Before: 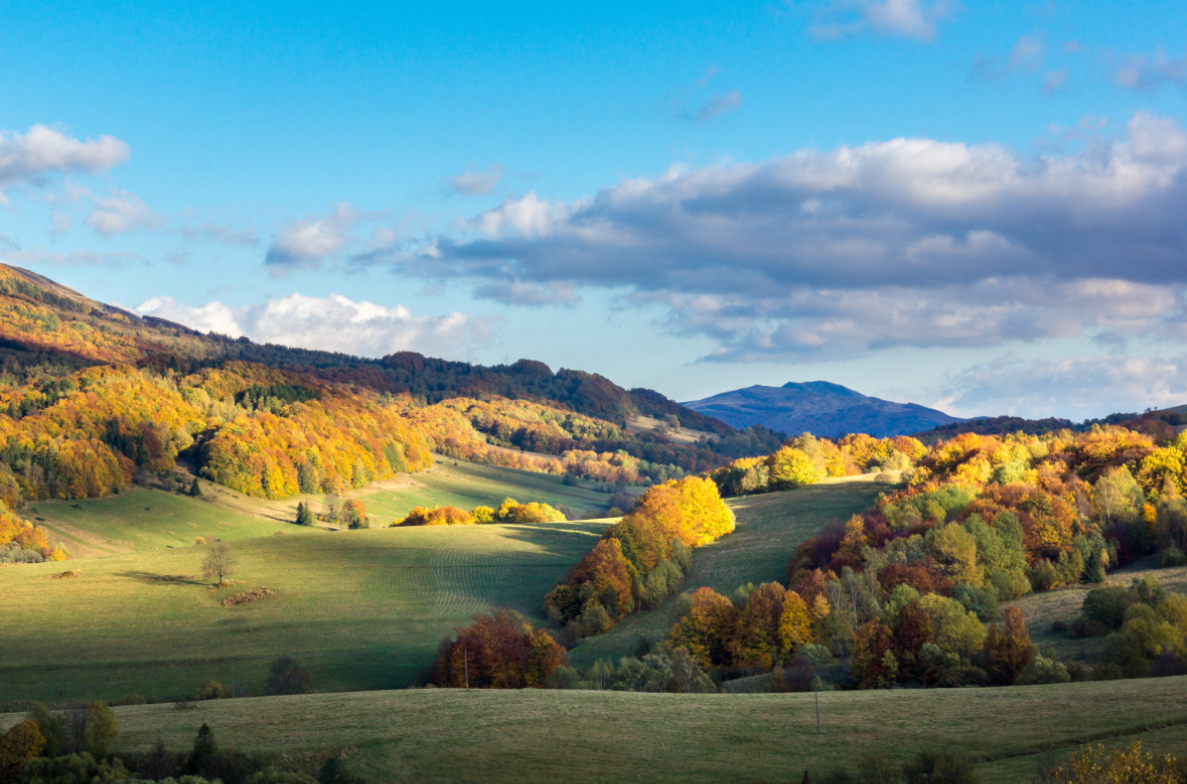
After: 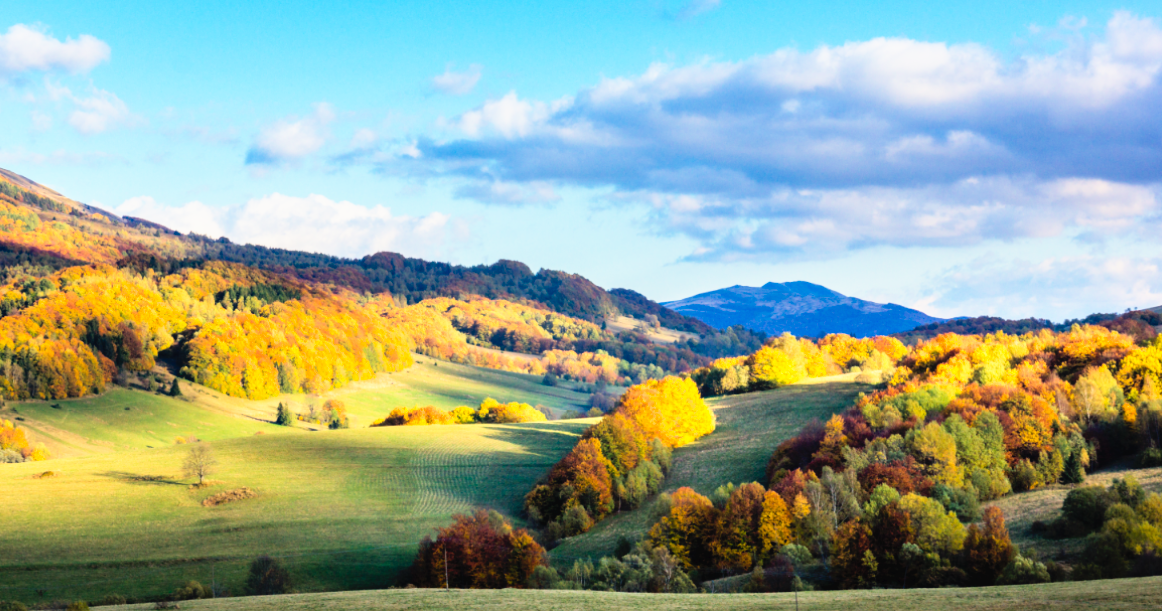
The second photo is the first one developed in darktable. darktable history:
exposure: black level correction 0, exposure 0.877 EV, compensate exposure bias true, compensate highlight preservation false
crop and rotate: left 1.814%, top 12.818%, right 0.25%, bottom 9.225%
filmic rgb: black relative exposure -7.65 EV, white relative exposure 4.56 EV, hardness 3.61, color science v6 (2022)
tone curve: curves: ch0 [(0, 0) (0.003, 0.023) (0.011, 0.024) (0.025, 0.028) (0.044, 0.035) (0.069, 0.043) (0.1, 0.052) (0.136, 0.063) (0.177, 0.094) (0.224, 0.145) (0.277, 0.209) (0.335, 0.281) (0.399, 0.364) (0.468, 0.453) (0.543, 0.553) (0.623, 0.66) (0.709, 0.767) (0.801, 0.88) (0.898, 0.968) (1, 1)], preserve colors none
